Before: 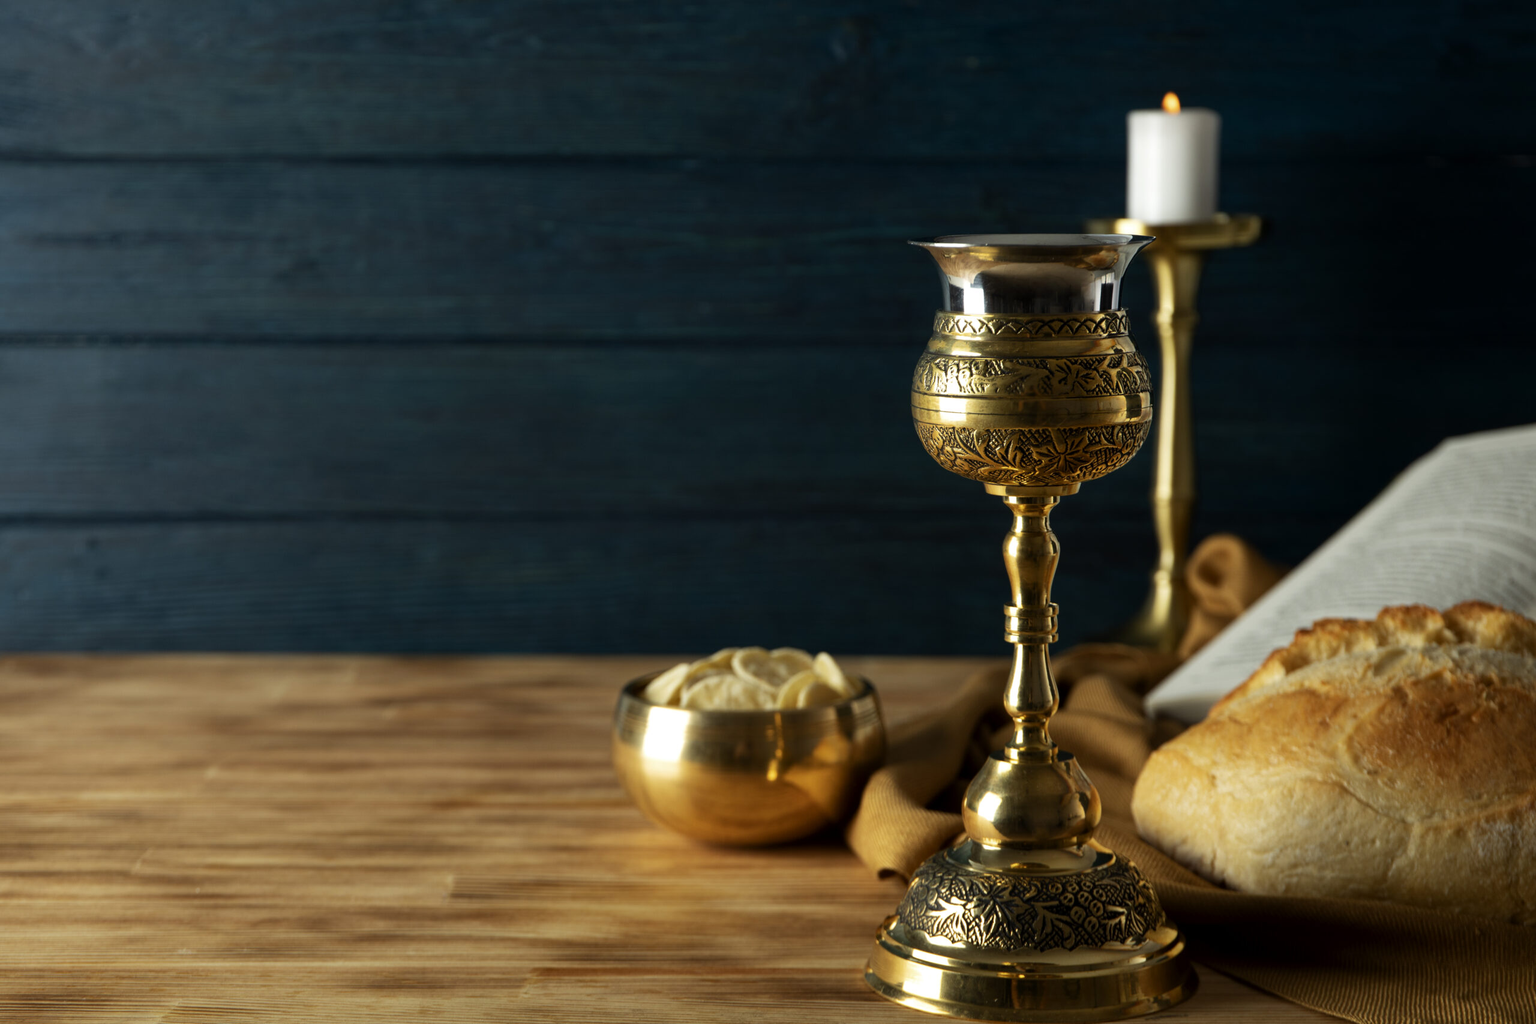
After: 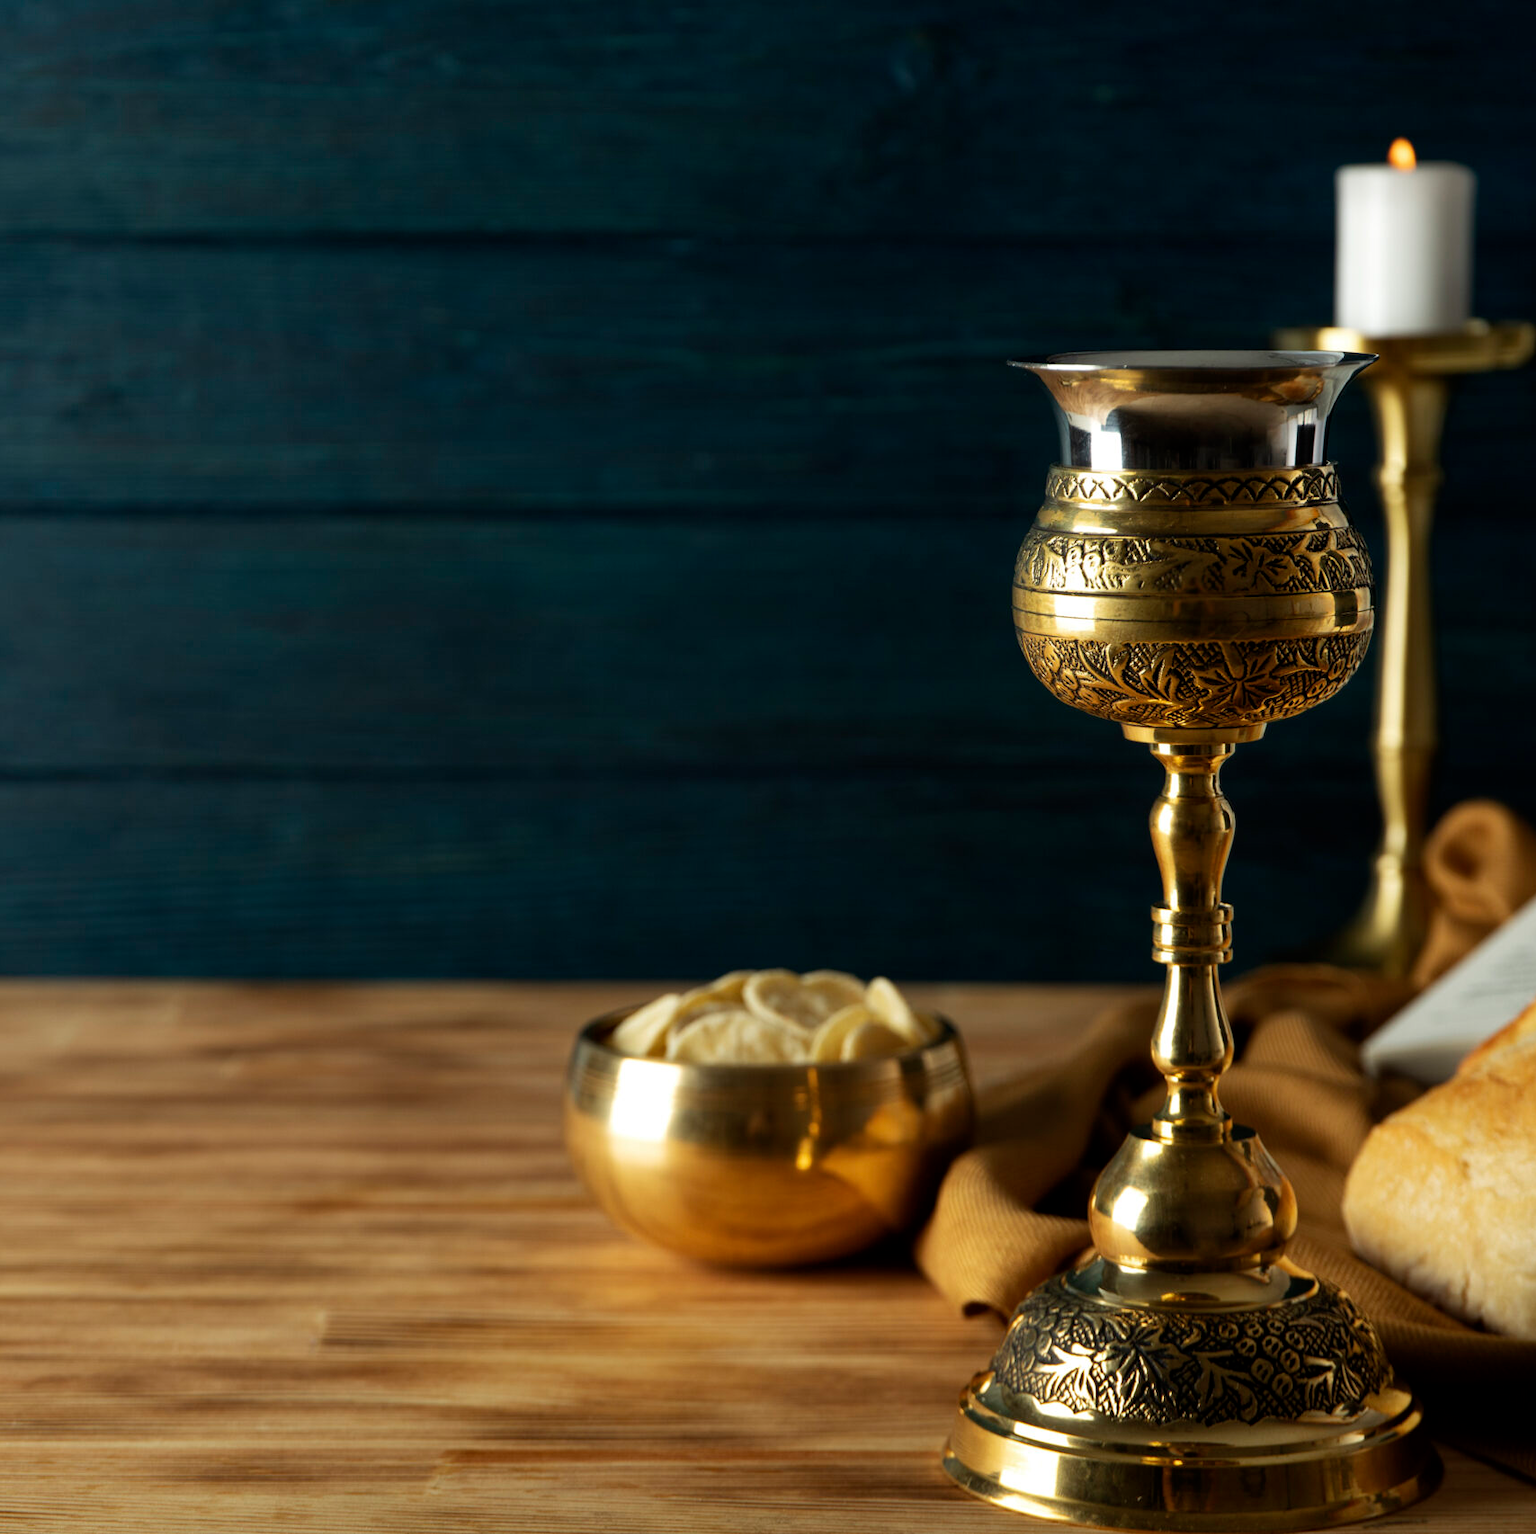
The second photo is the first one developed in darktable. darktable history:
crop: left 15.375%, right 17.891%
